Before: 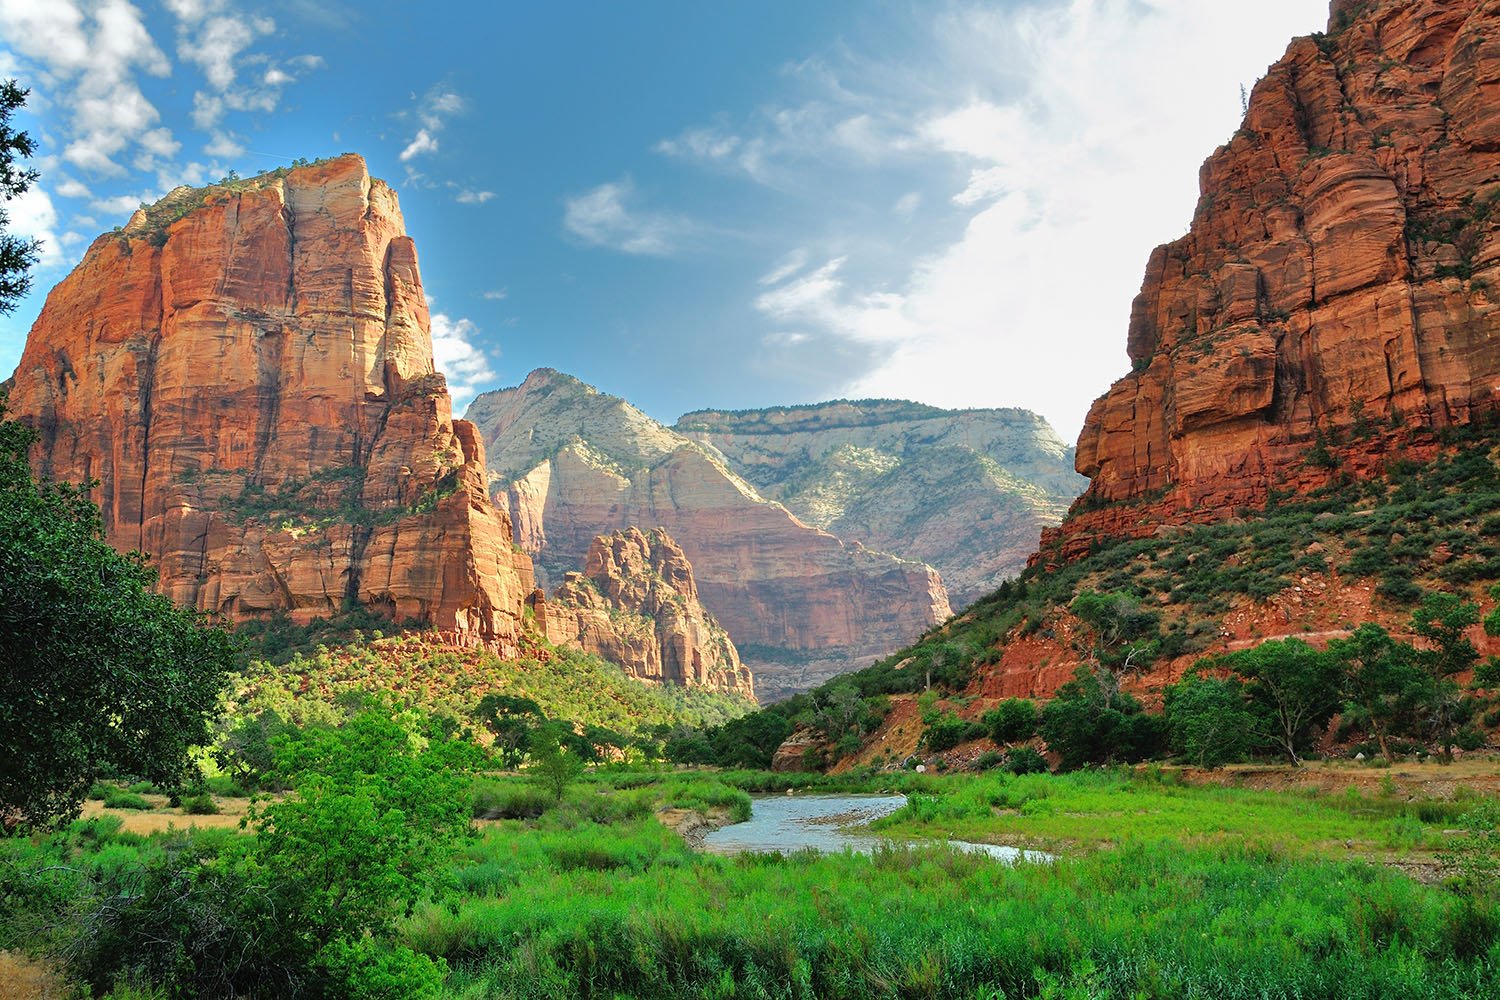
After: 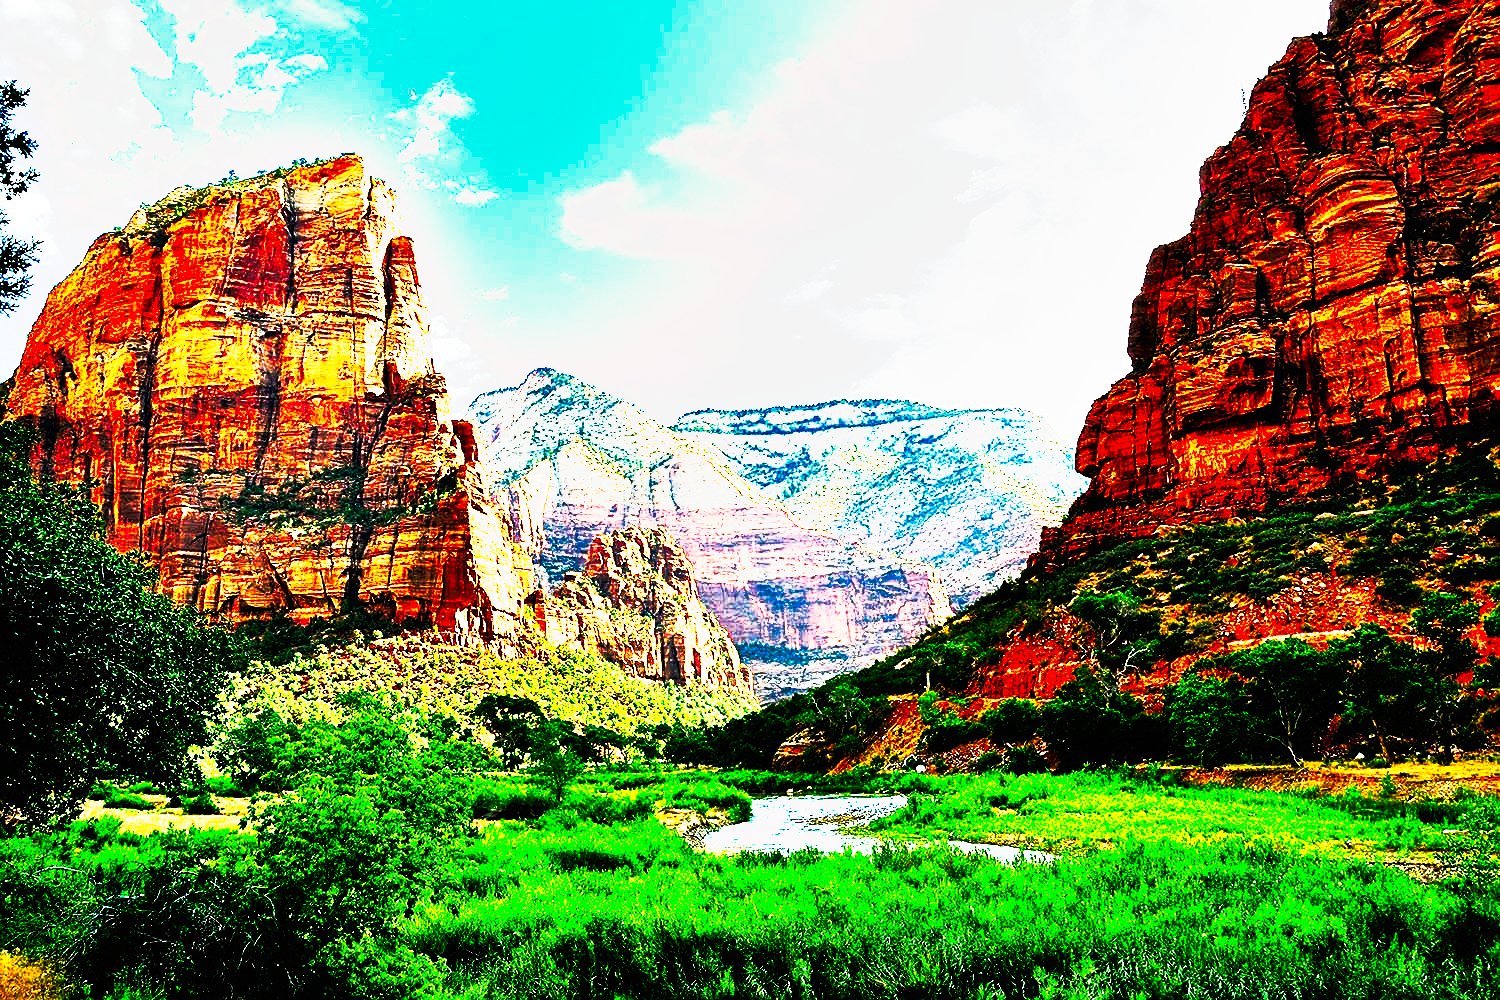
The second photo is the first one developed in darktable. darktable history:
sharpen: on, module defaults
tone curve: curves: ch0 [(0, 0) (0.003, 0.001) (0.011, 0.003) (0.025, 0.003) (0.044, 0.003) (0.069, 0.003) (0.1, 0.006) (0.136, 0.007) (0.177, 0.009) (0.224, 0.007) (0.277, 0.026) (0.335, 0.126) (0.399, 0.254) (0.468, 0.493) (0.543, 0.892) (0.623, 0.984) (0.709, 0.979) (0.801, 0.979) (0.898, 0.982) (1, 1)], preserve colors none
shadows and highlights: soften with gaussian
